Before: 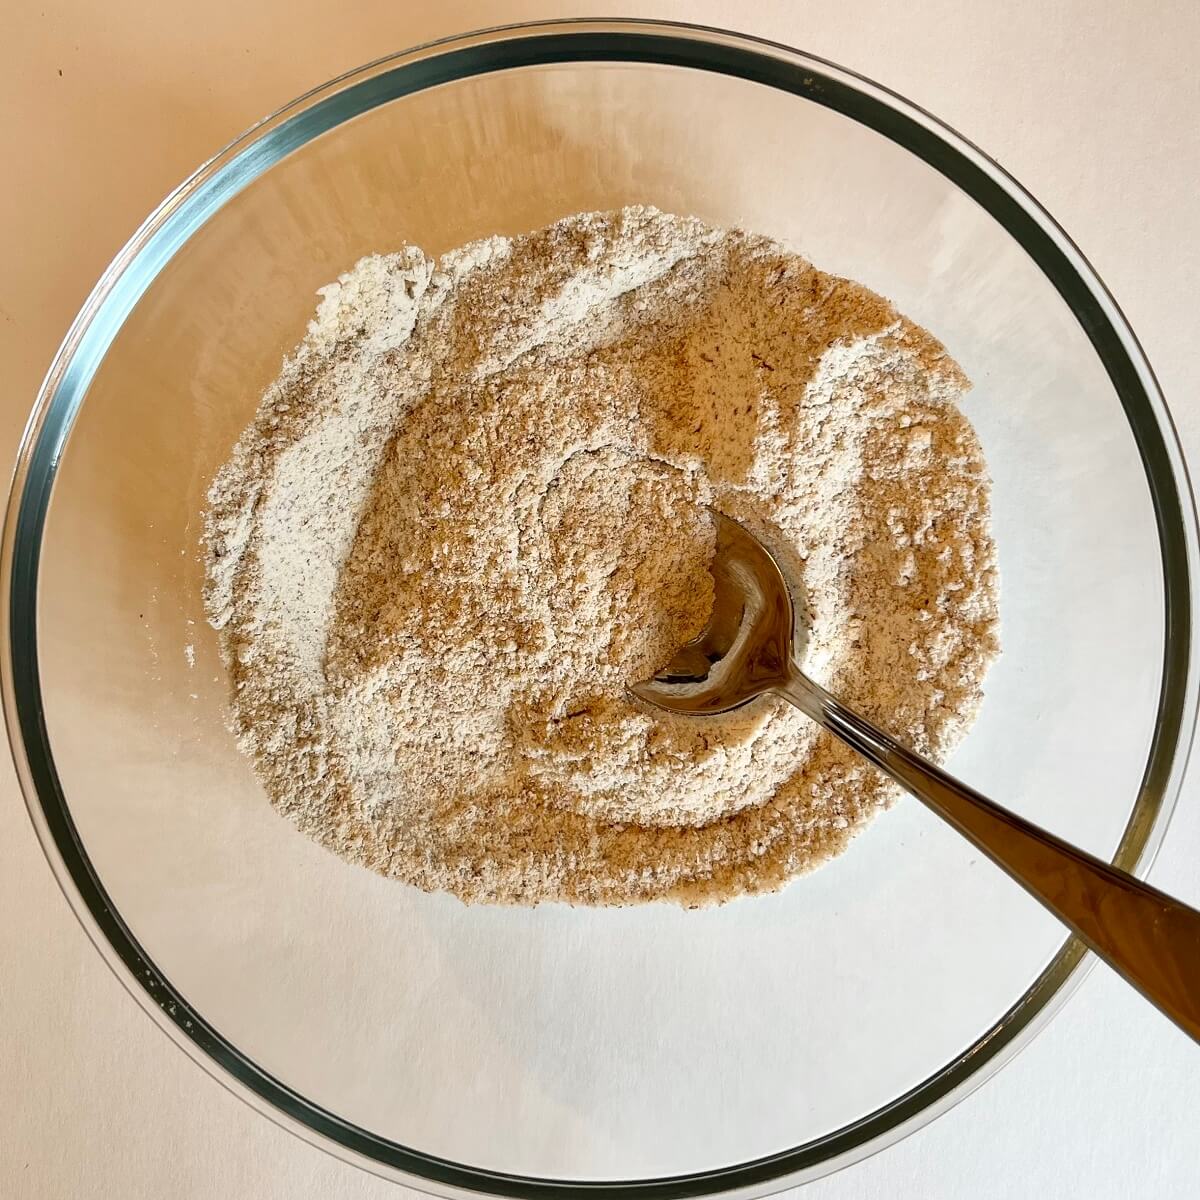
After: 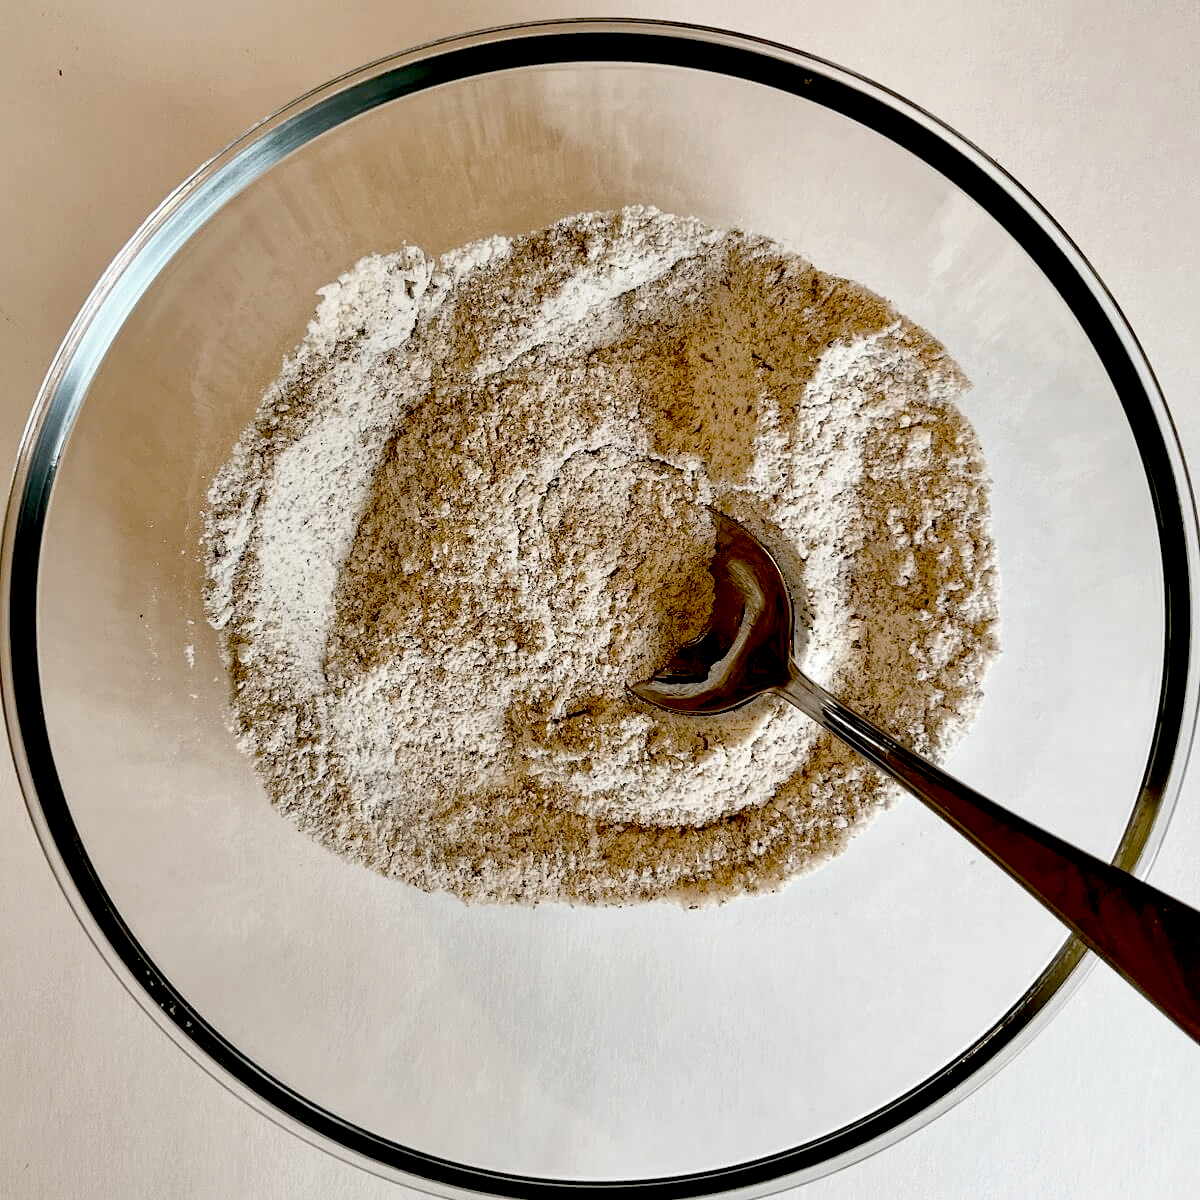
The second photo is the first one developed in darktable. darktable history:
exposure: black level correction 0.057, compensate highlight preservation false
color correction: highlights b* 0.01, saturation 0.491
